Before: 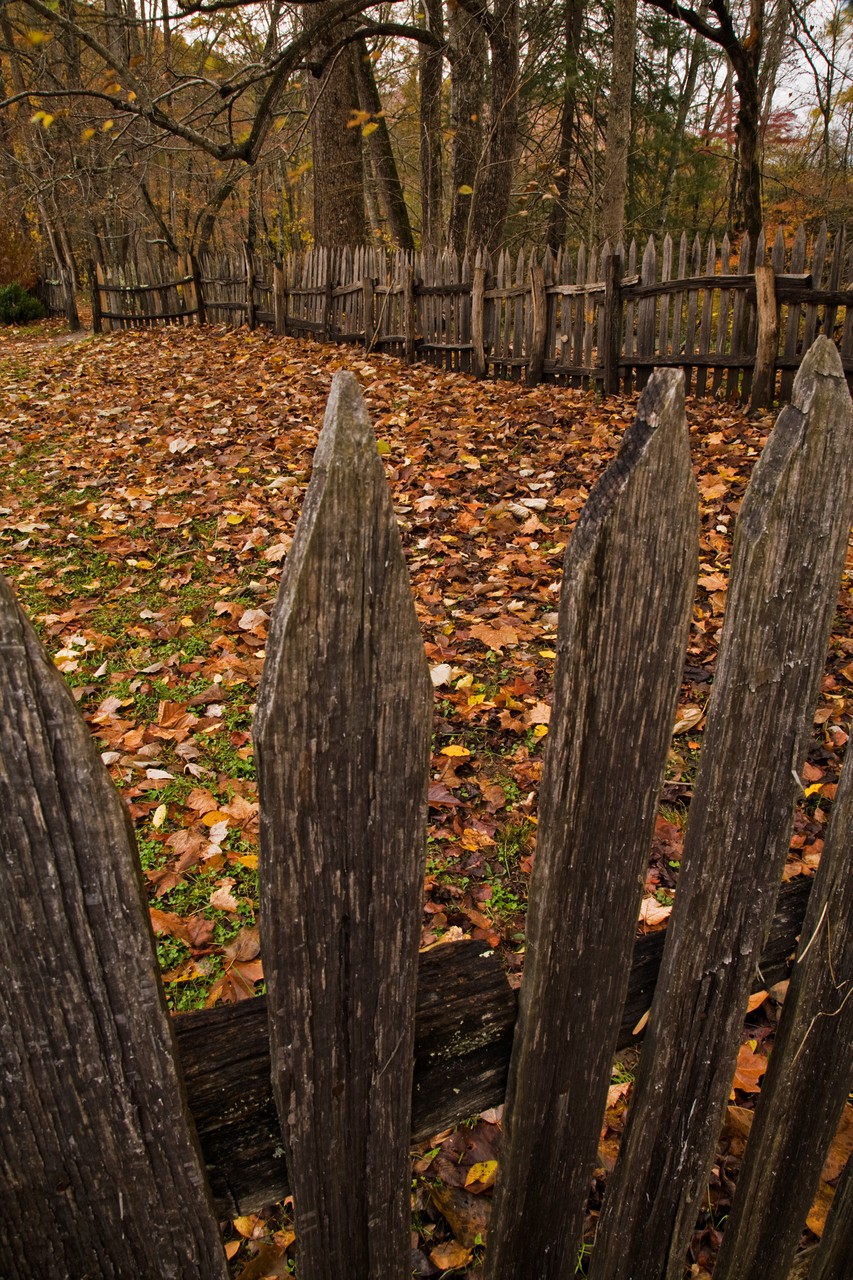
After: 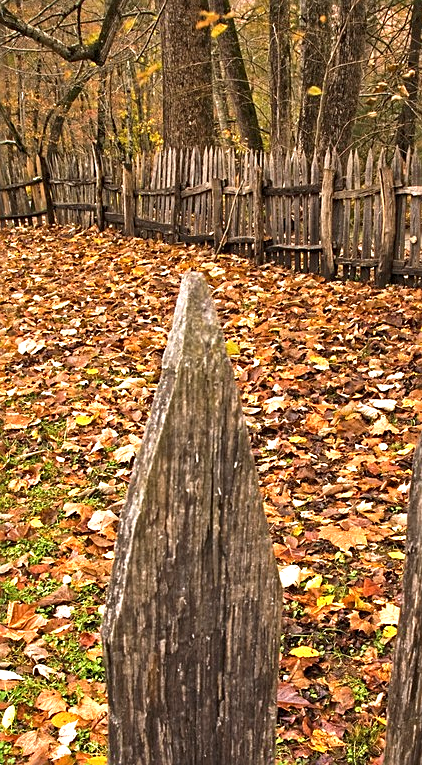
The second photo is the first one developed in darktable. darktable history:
sharpen: on, module defaults
crop: left 17.72%, top 7.81%, right 32.727%, bottom 32.39%
exposure: black level correction 0, exposure 1.125 EV, compensate highlight preservation false
